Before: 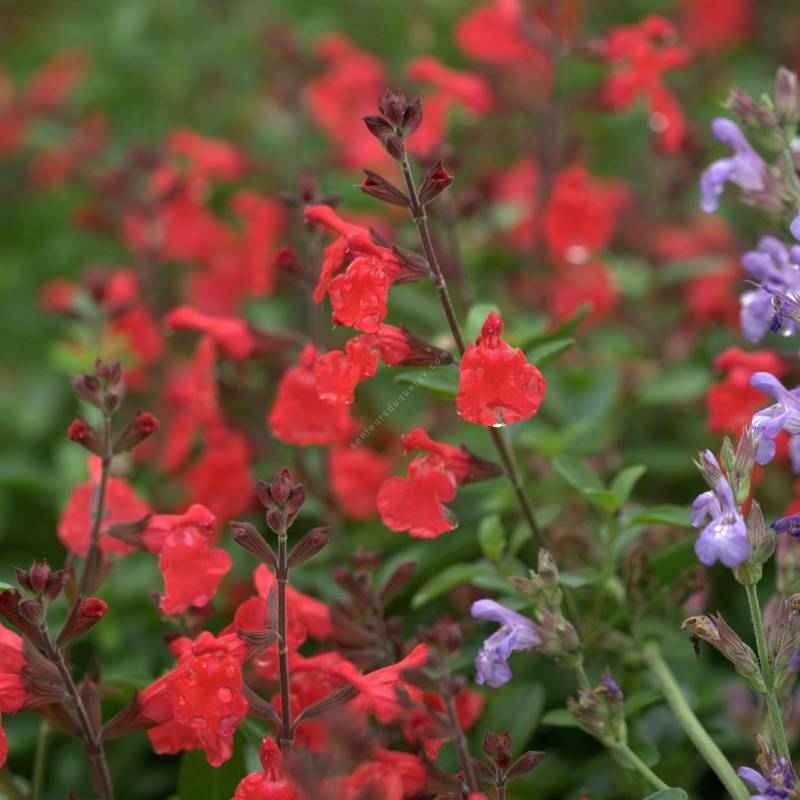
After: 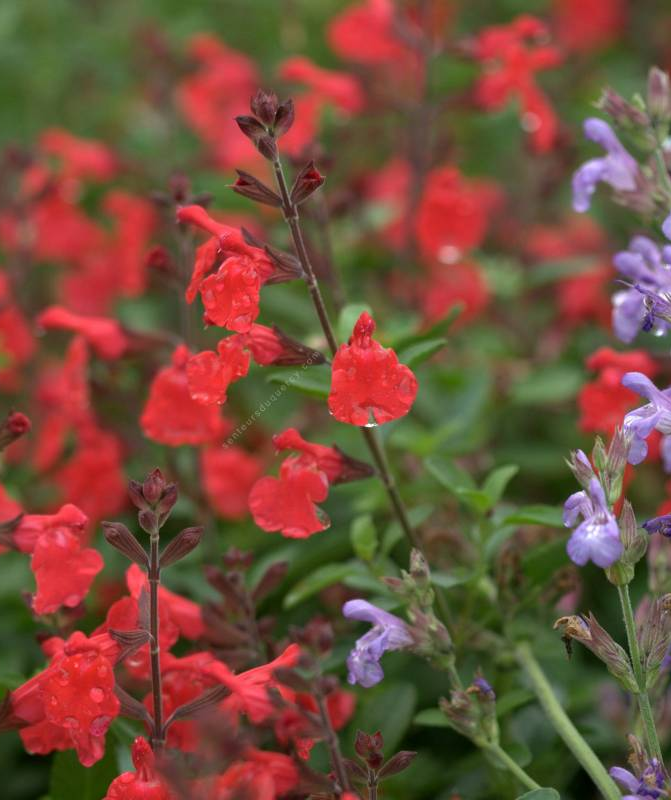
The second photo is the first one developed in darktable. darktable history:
crop: left 16.038%
